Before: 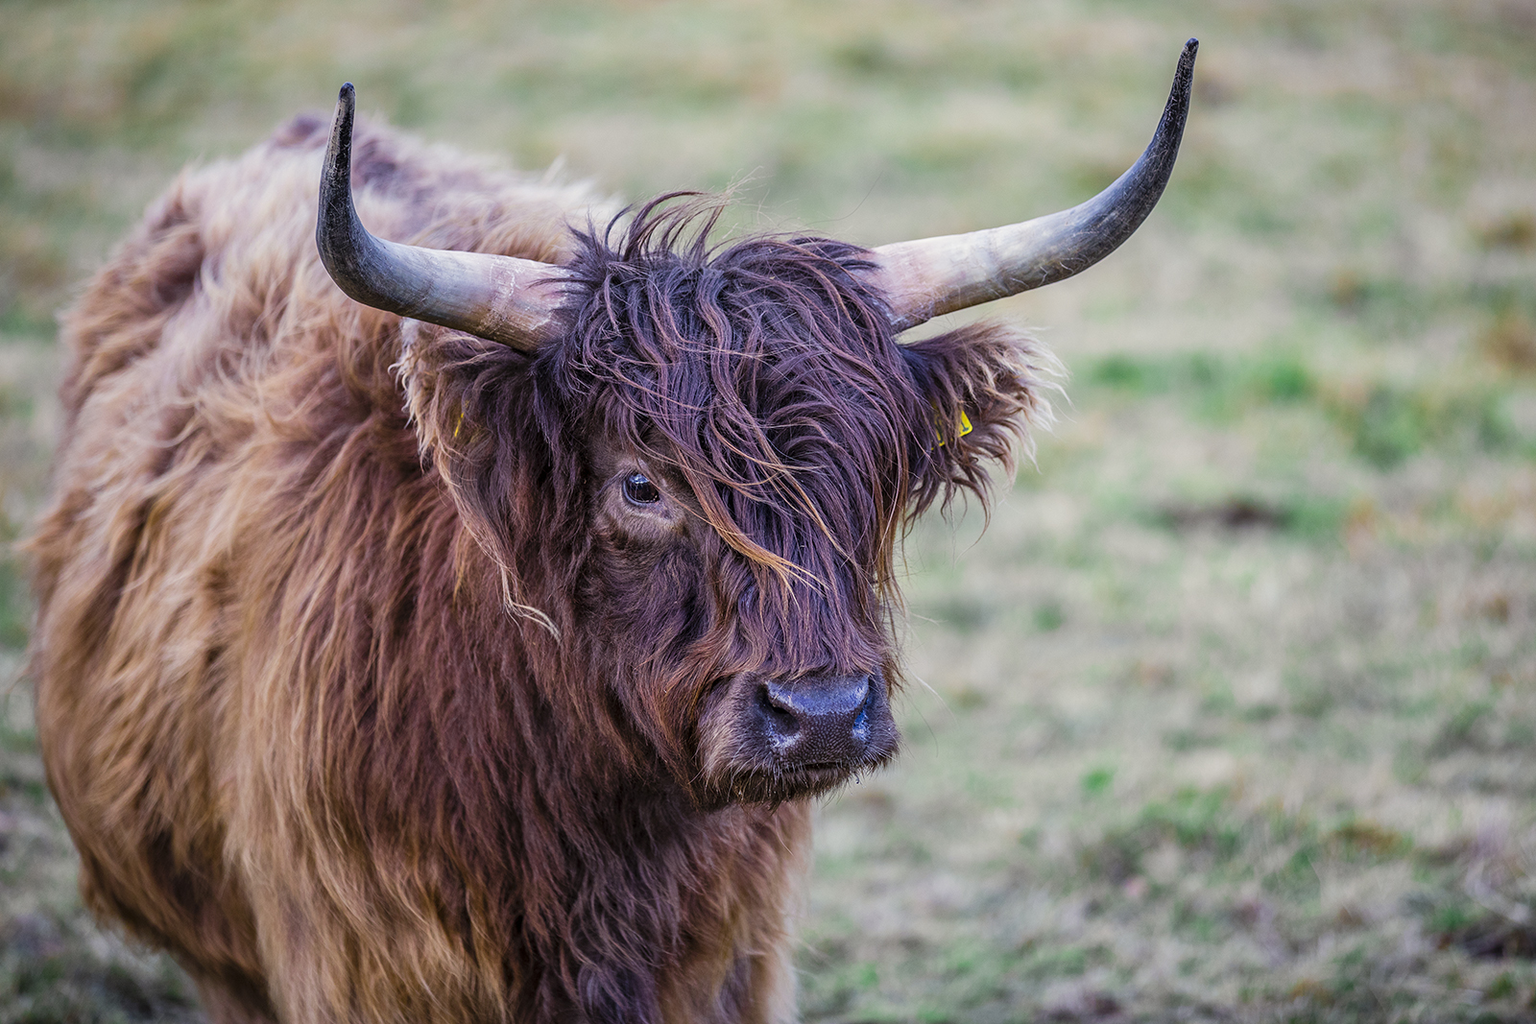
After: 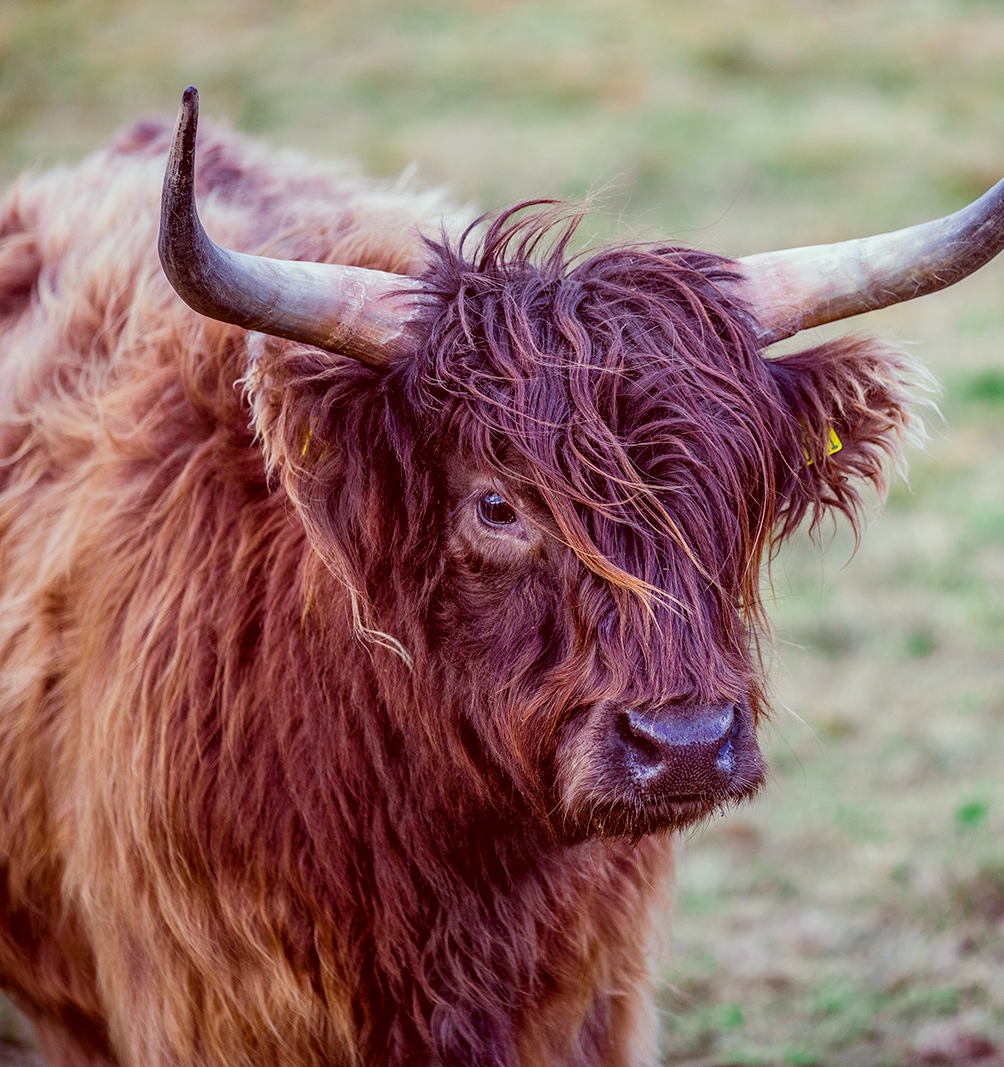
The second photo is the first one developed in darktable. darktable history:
color correction: highlights a* -7.12, highlights b* -0.161, shadows a* 20.29, shadows b* 10.96
crop: left 10.693%, right 26.541%
